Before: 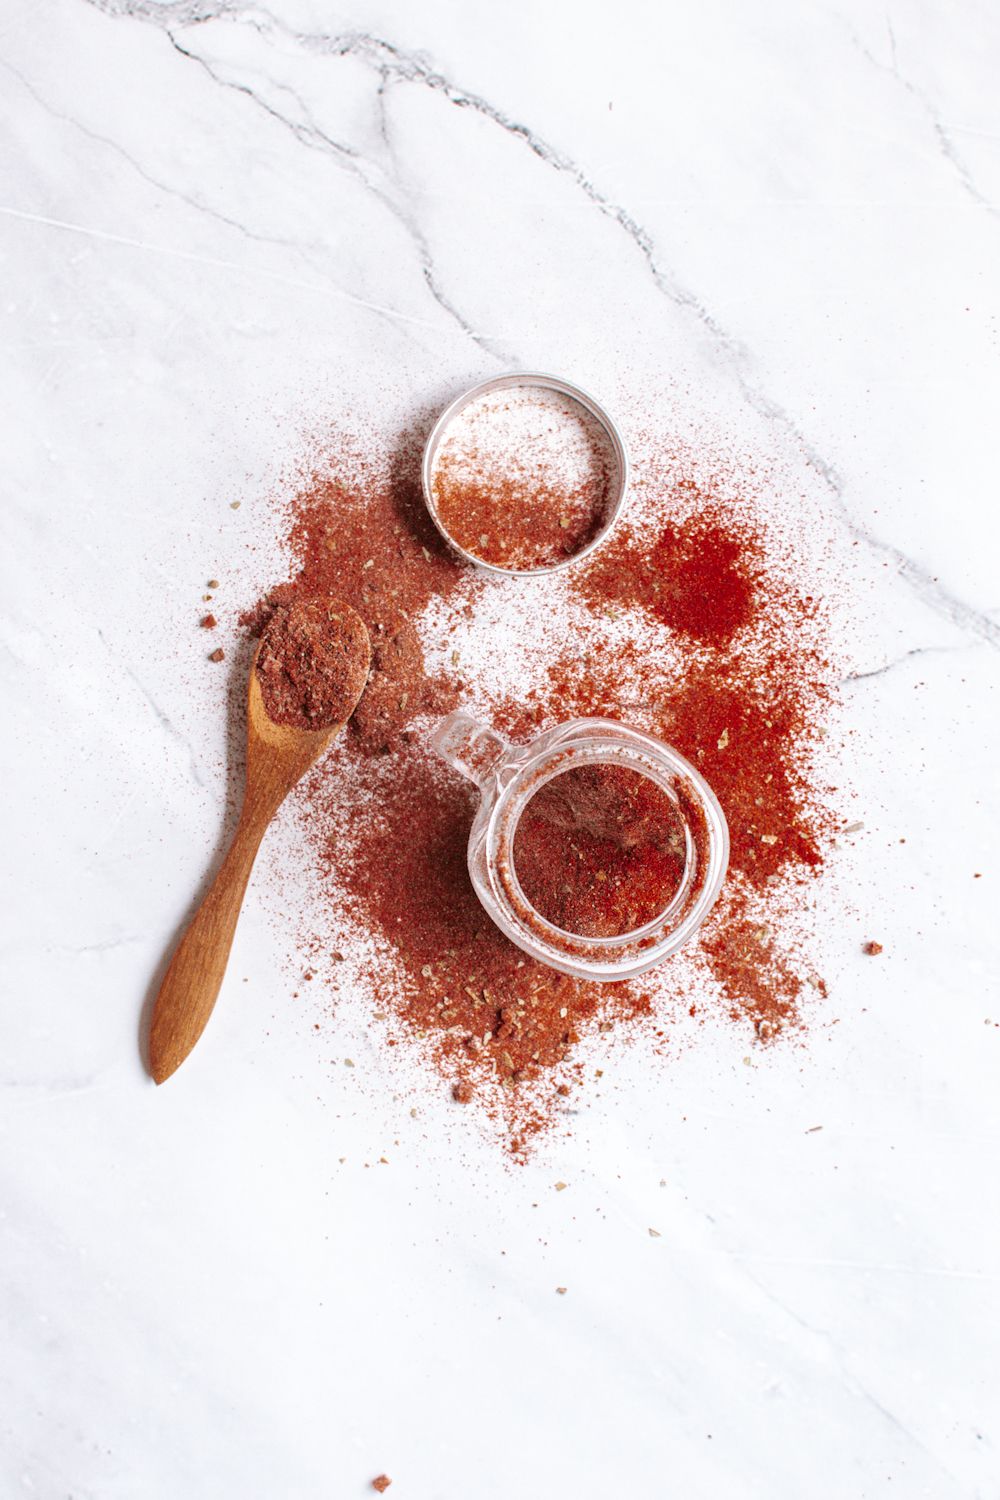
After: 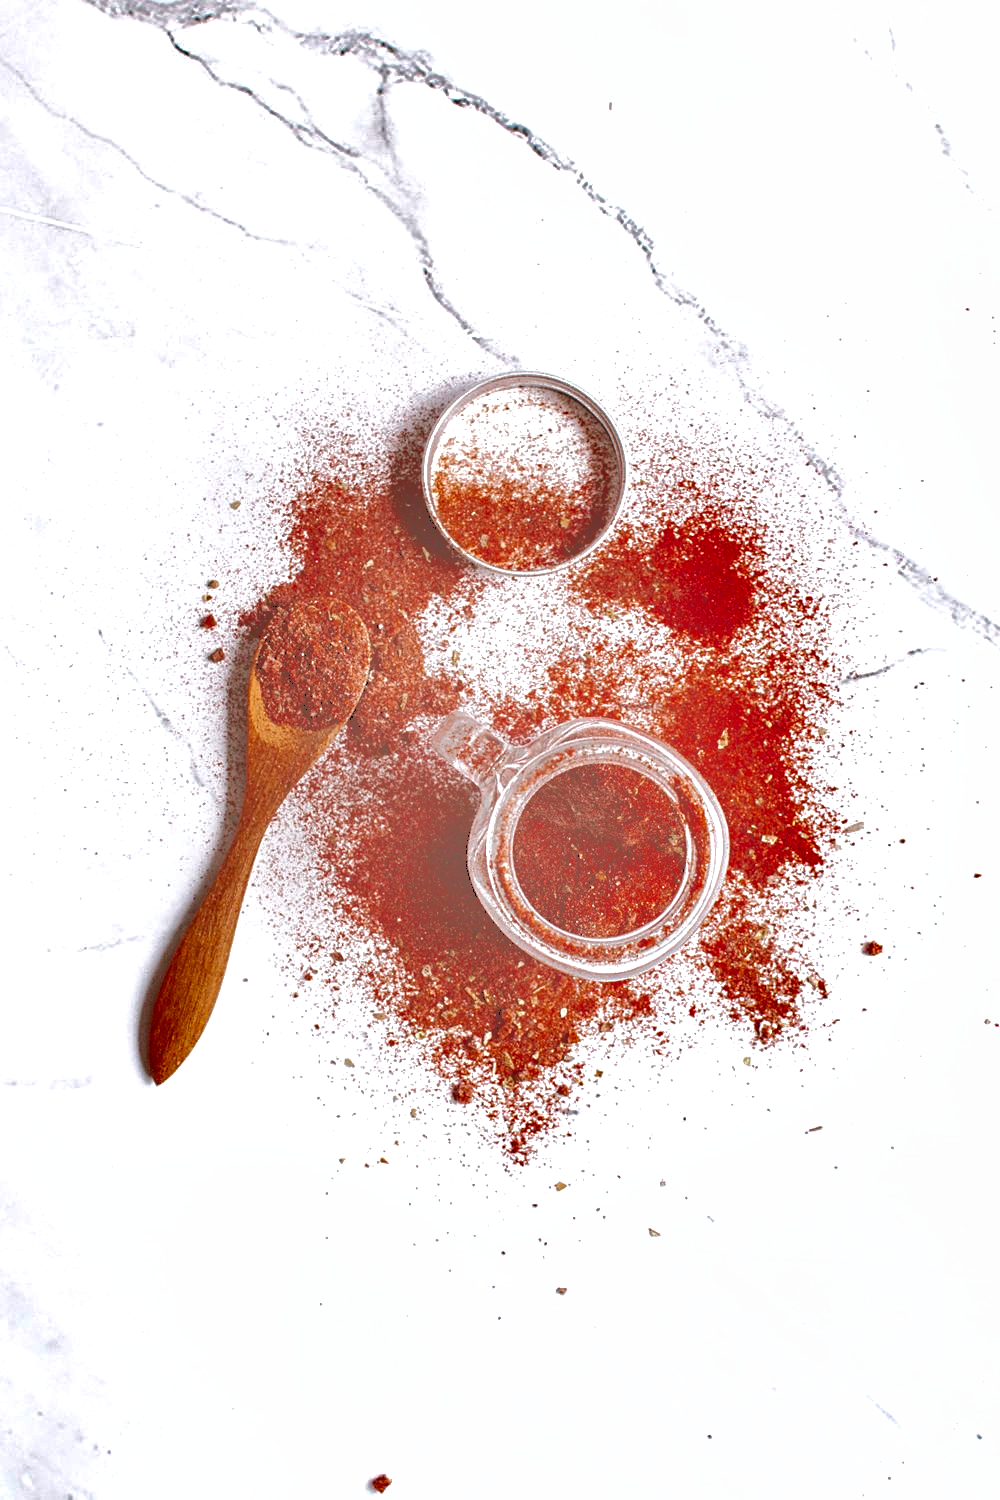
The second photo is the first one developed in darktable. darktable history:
sharpen: on, module defaults
shadows and highlights: highlights color adjustment 73.61%, soften with gaussian
tone curve: curves: ch0 [(0, 0) (0.003, 0.453) (0.011, 0.457) (0.025, 0.457) (0.044, 0.463) (0.069, 0.464) (0.1, 0.471) (0.136, 0.475) (0.177, 0.481) (0.224, 0.486) (0.277, 0.496) (0.335, 0.515) (0.399, 0.544) (0.468, 0.577) (0.543, 0.621) (0.623, 0.67) (0.709, 0.73) (0.801, 0.788) (0.898, 0.848) (1, 1)], color space Lab, independent channels
exposure: exposure 0.244 EV, compensate exposure bias true, compensate highlight preservation false
